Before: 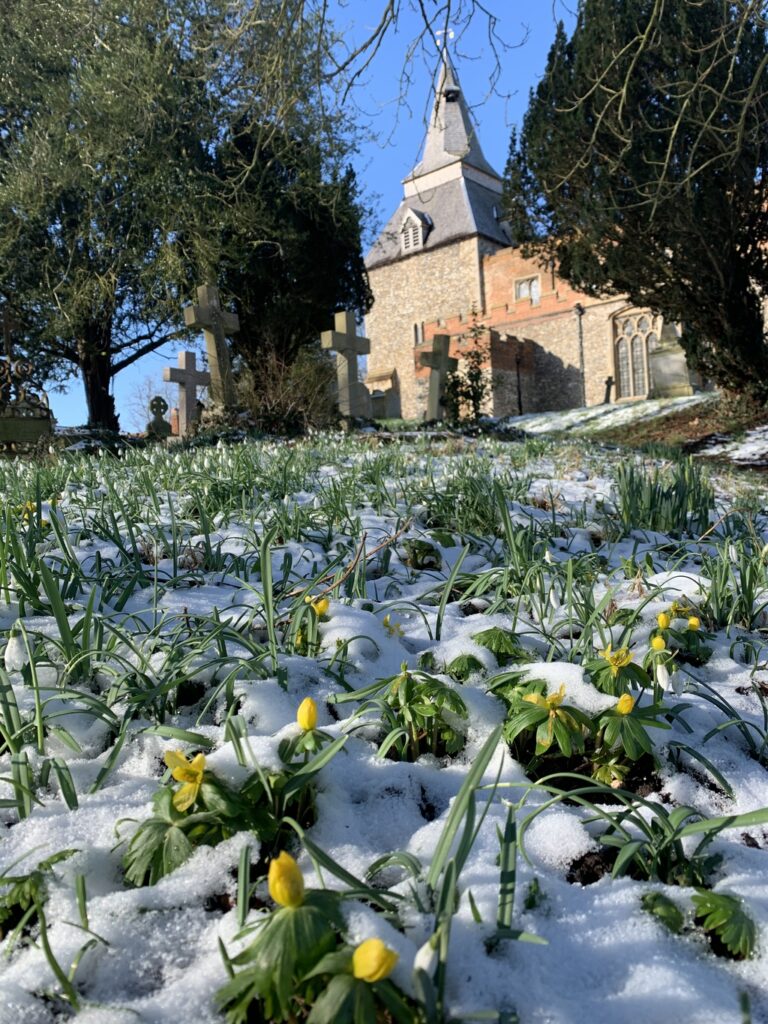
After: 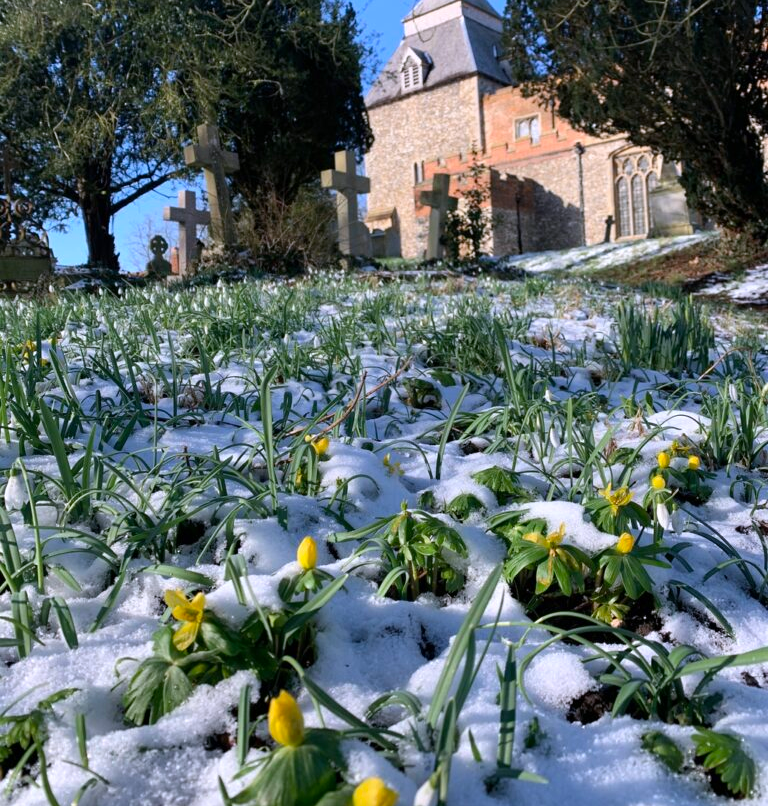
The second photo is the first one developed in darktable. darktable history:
crop and rotate: top 15.774%, bottom 5.506%
white balance: red 1.004, blue 1.096
